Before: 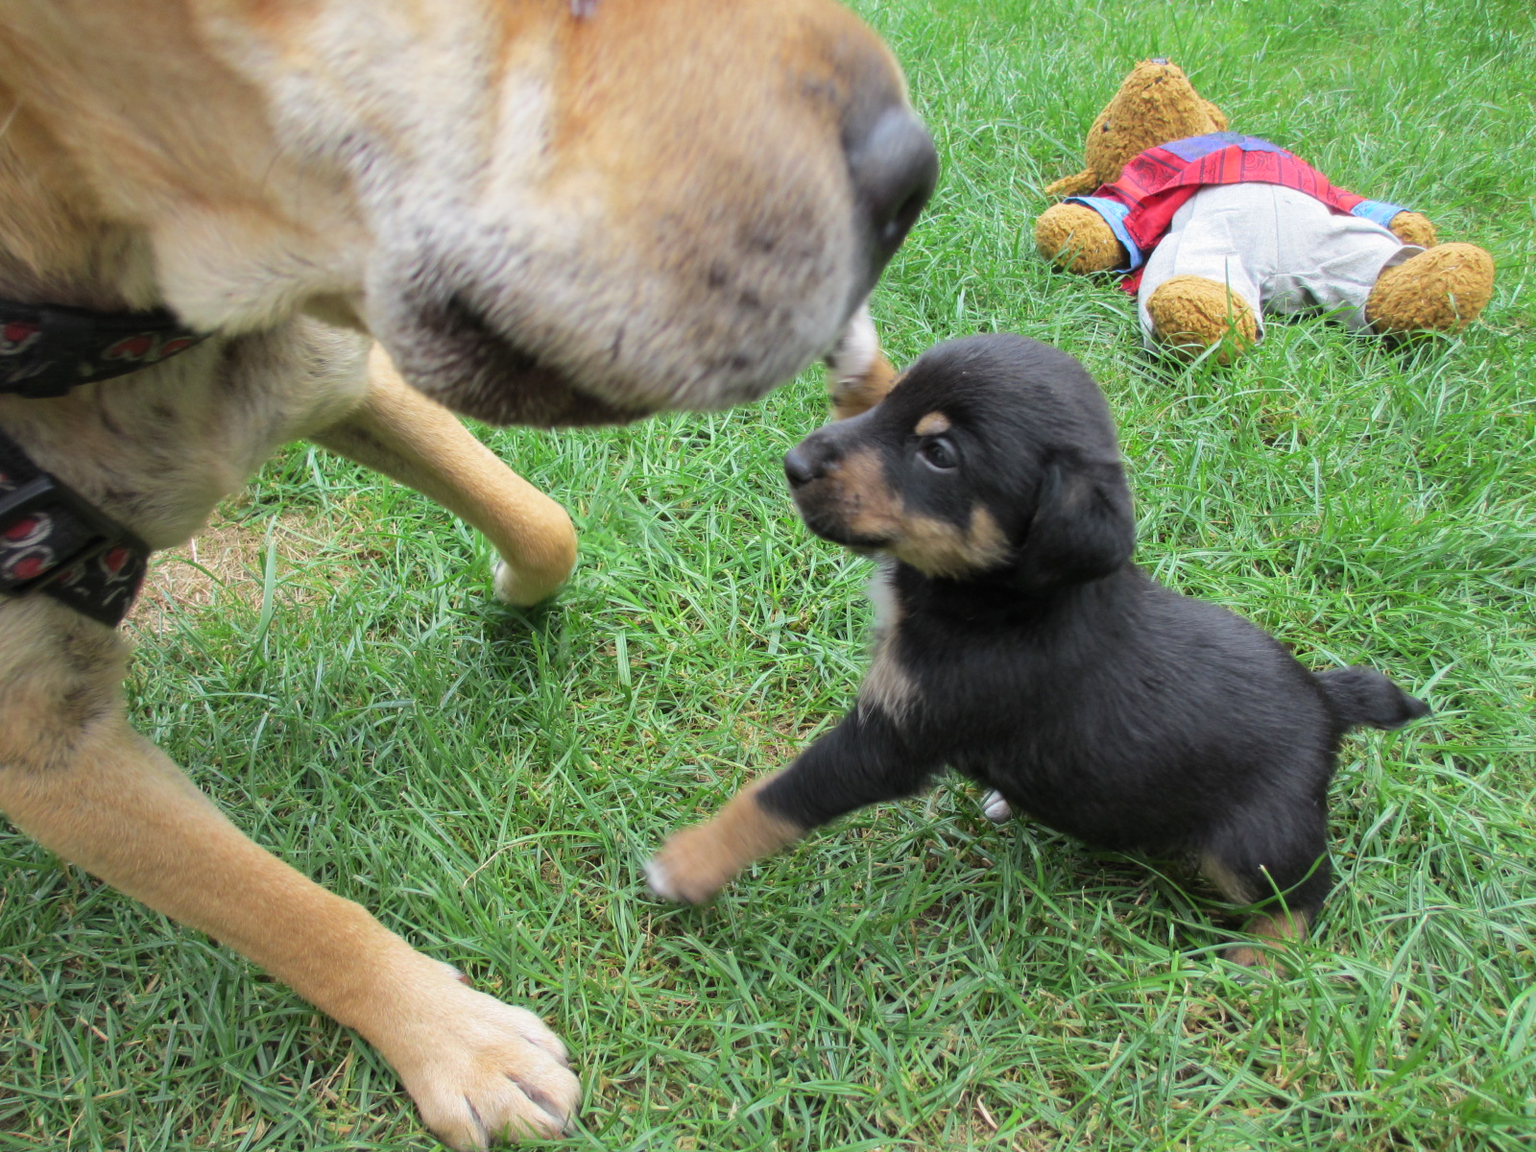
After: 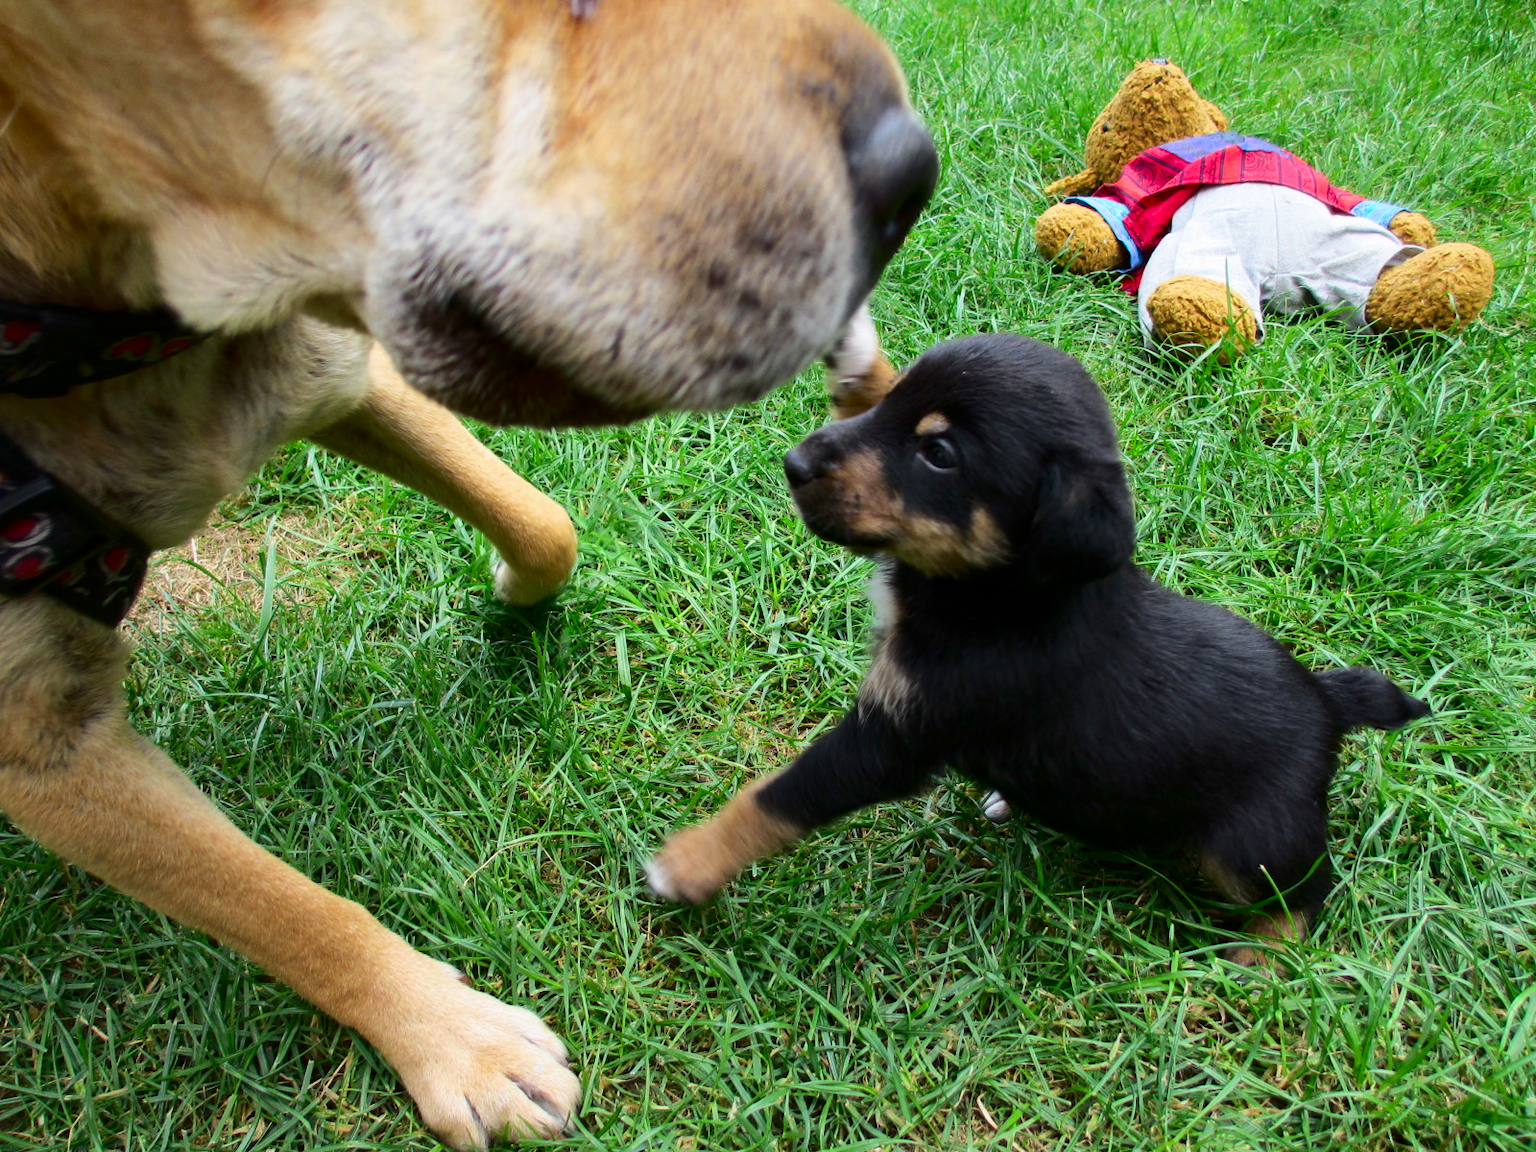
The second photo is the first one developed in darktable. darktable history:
contrast brightness saturation: contrast 0.222, brightness -0.189, saturation 0.231
color correction: highlights a* 0.056, highlights b* -0.372
